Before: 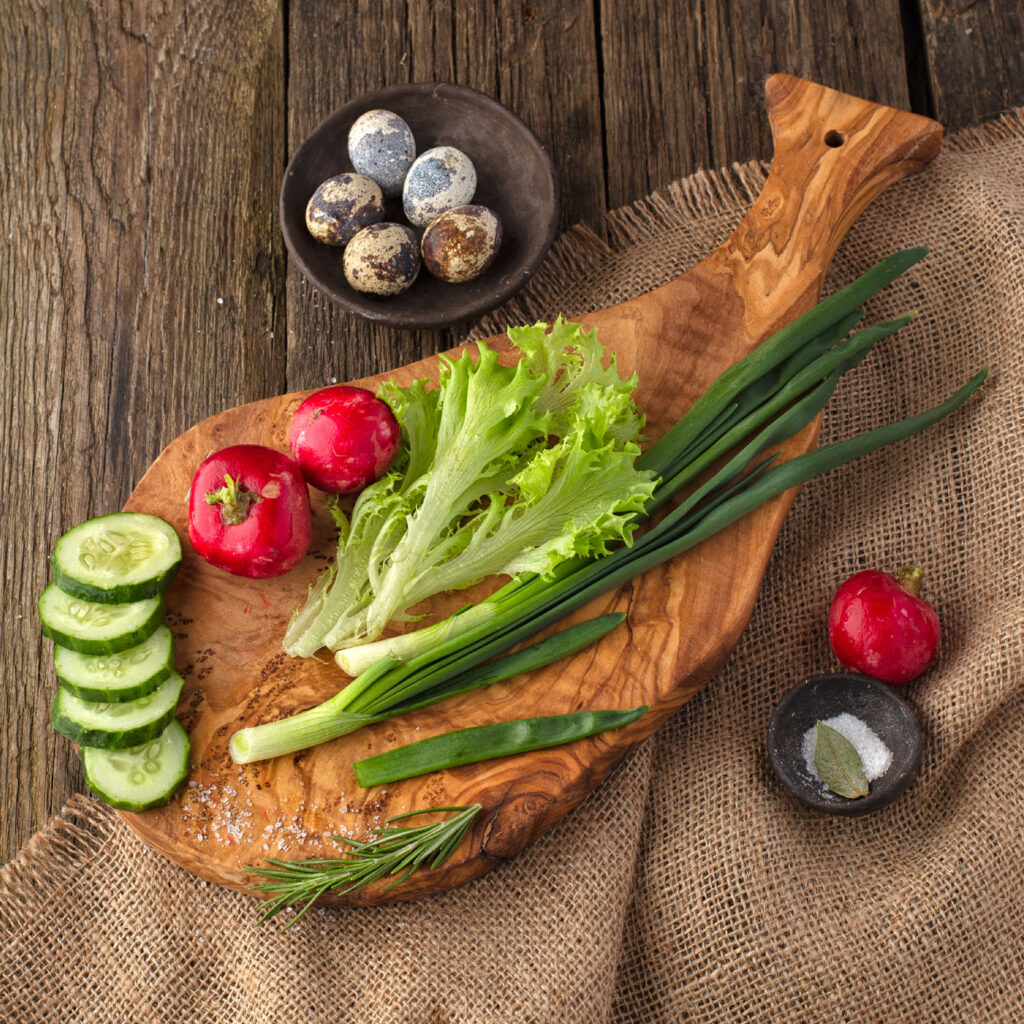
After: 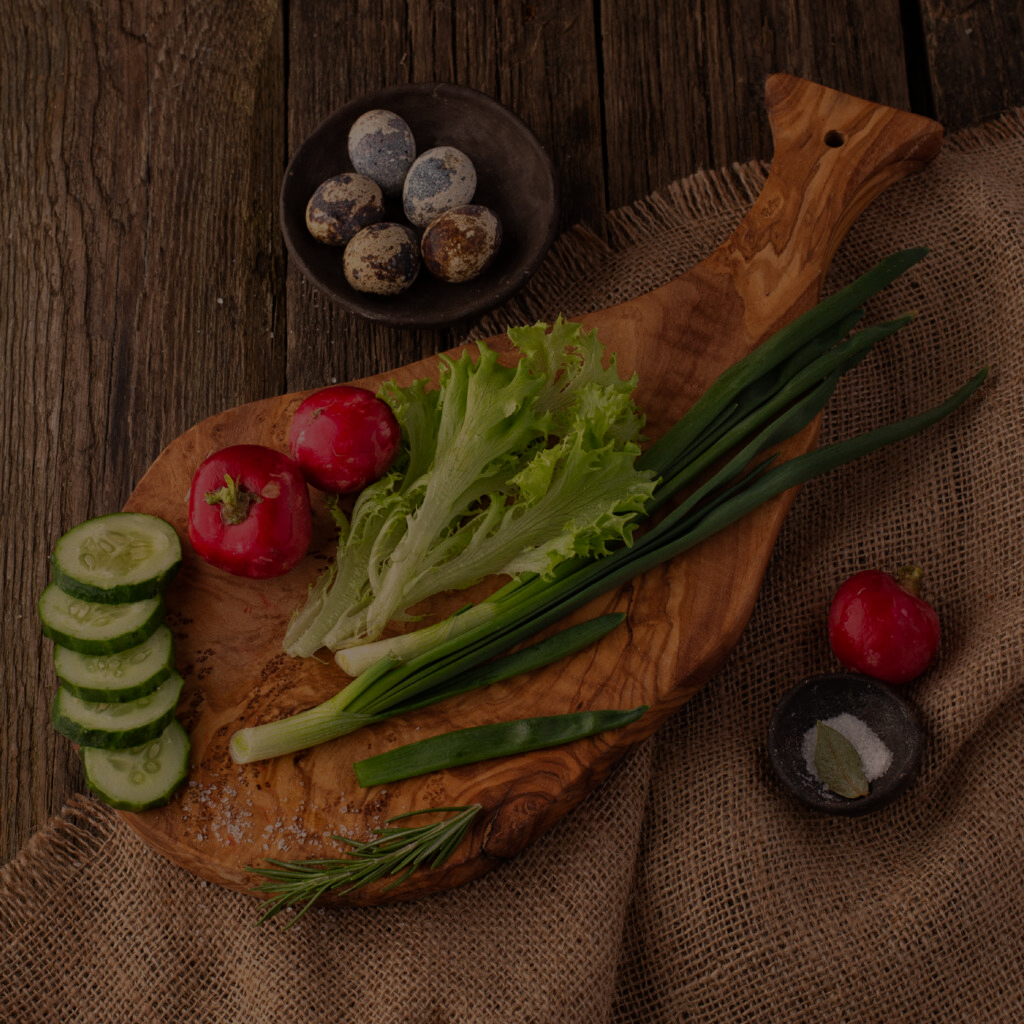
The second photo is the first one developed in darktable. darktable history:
exposure: exposure -2.446 EV, compensate highlight preservation false
white balance: red 1.127, blue 0.943
